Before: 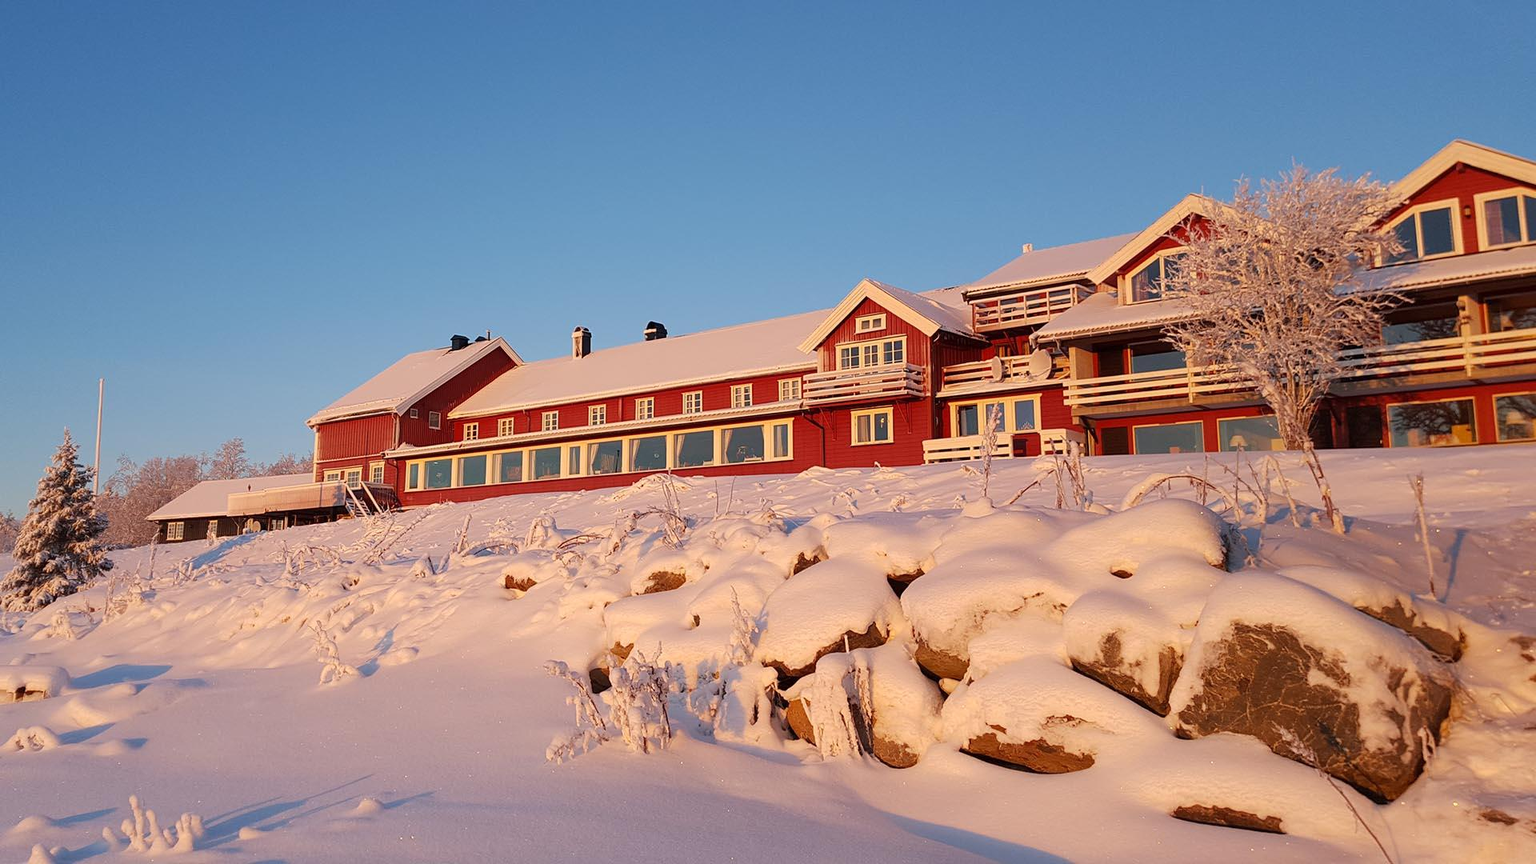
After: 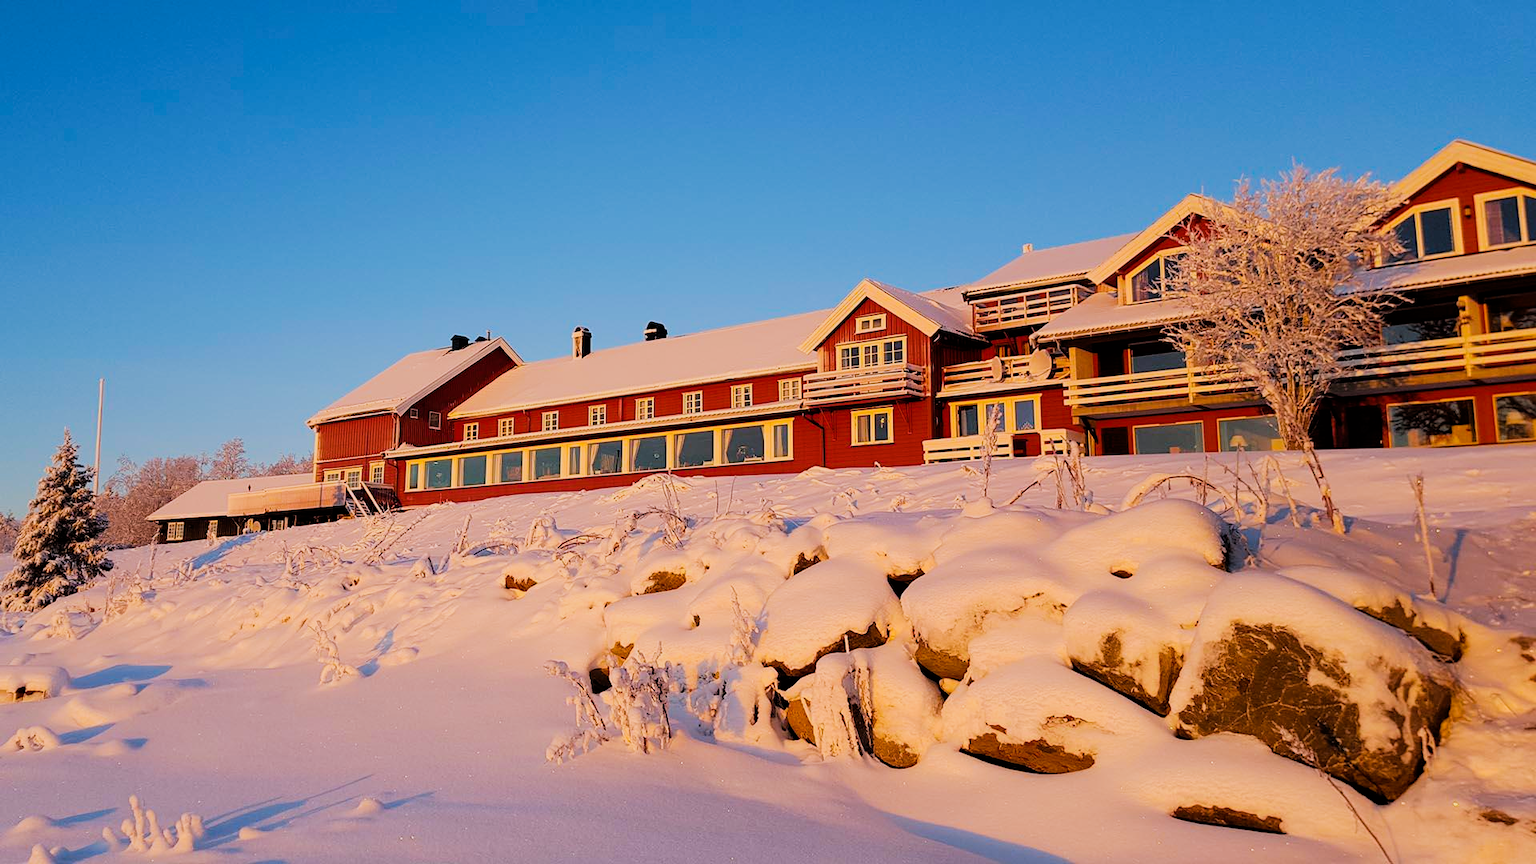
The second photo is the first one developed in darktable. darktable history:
color balance rgb: linear chroma grading › global chroma 13.3%, global vibrance 41.49%
filmic rgb: black relative exposure -5 EV, hardness 2.88, contrast 1.3, highlights saturation mix -30%
